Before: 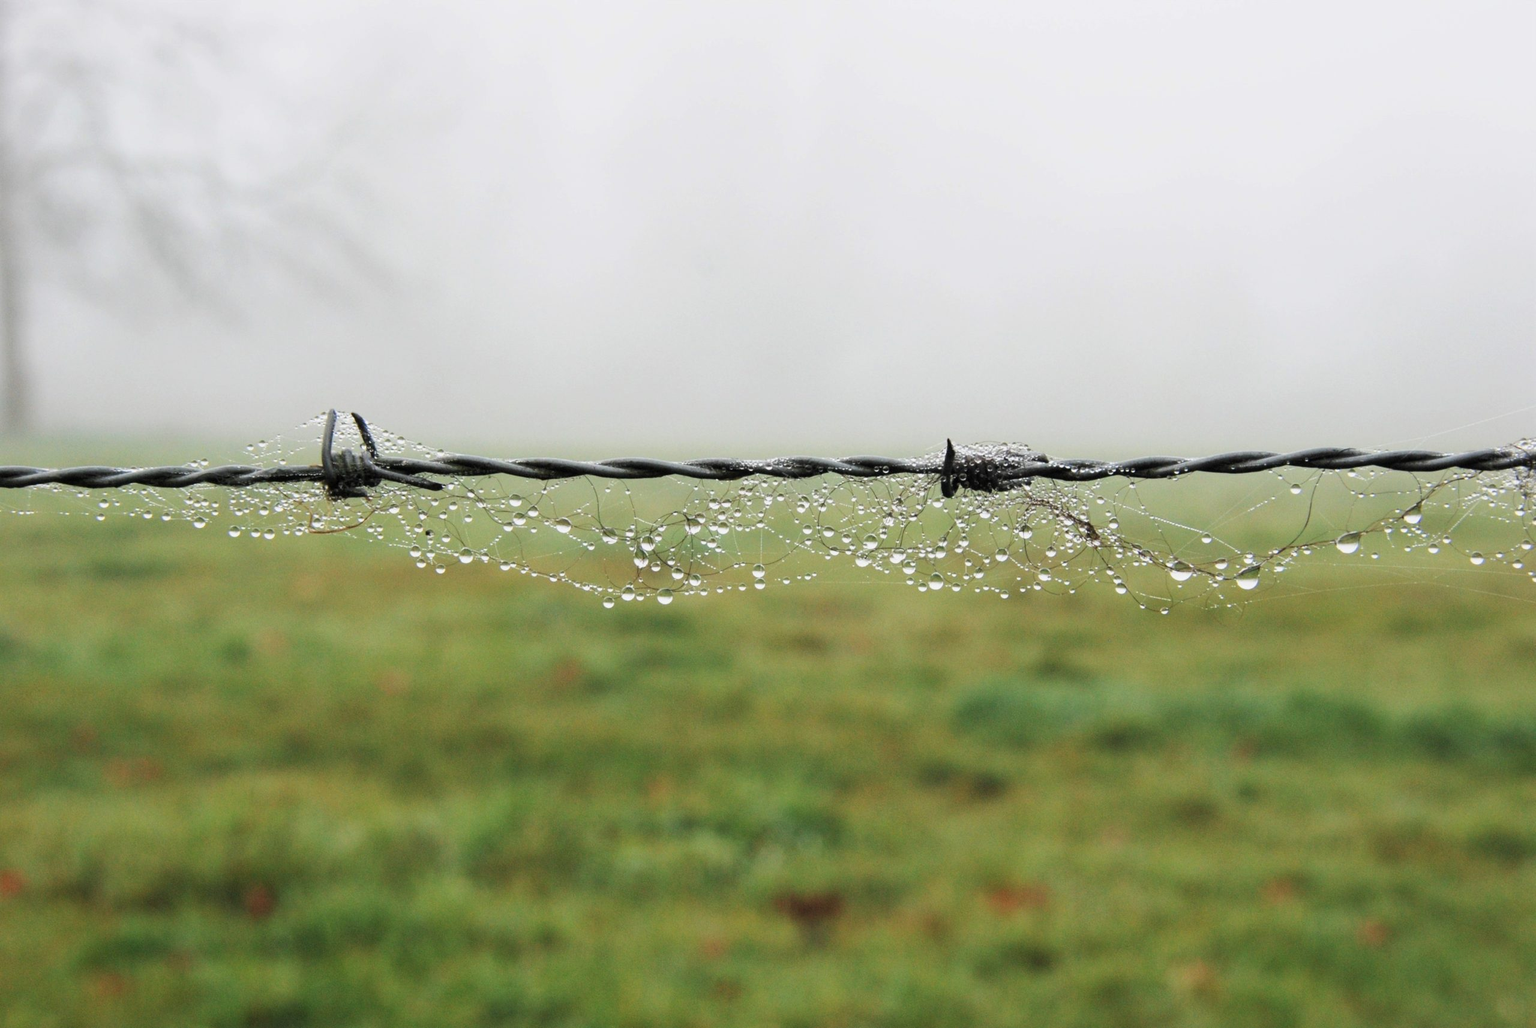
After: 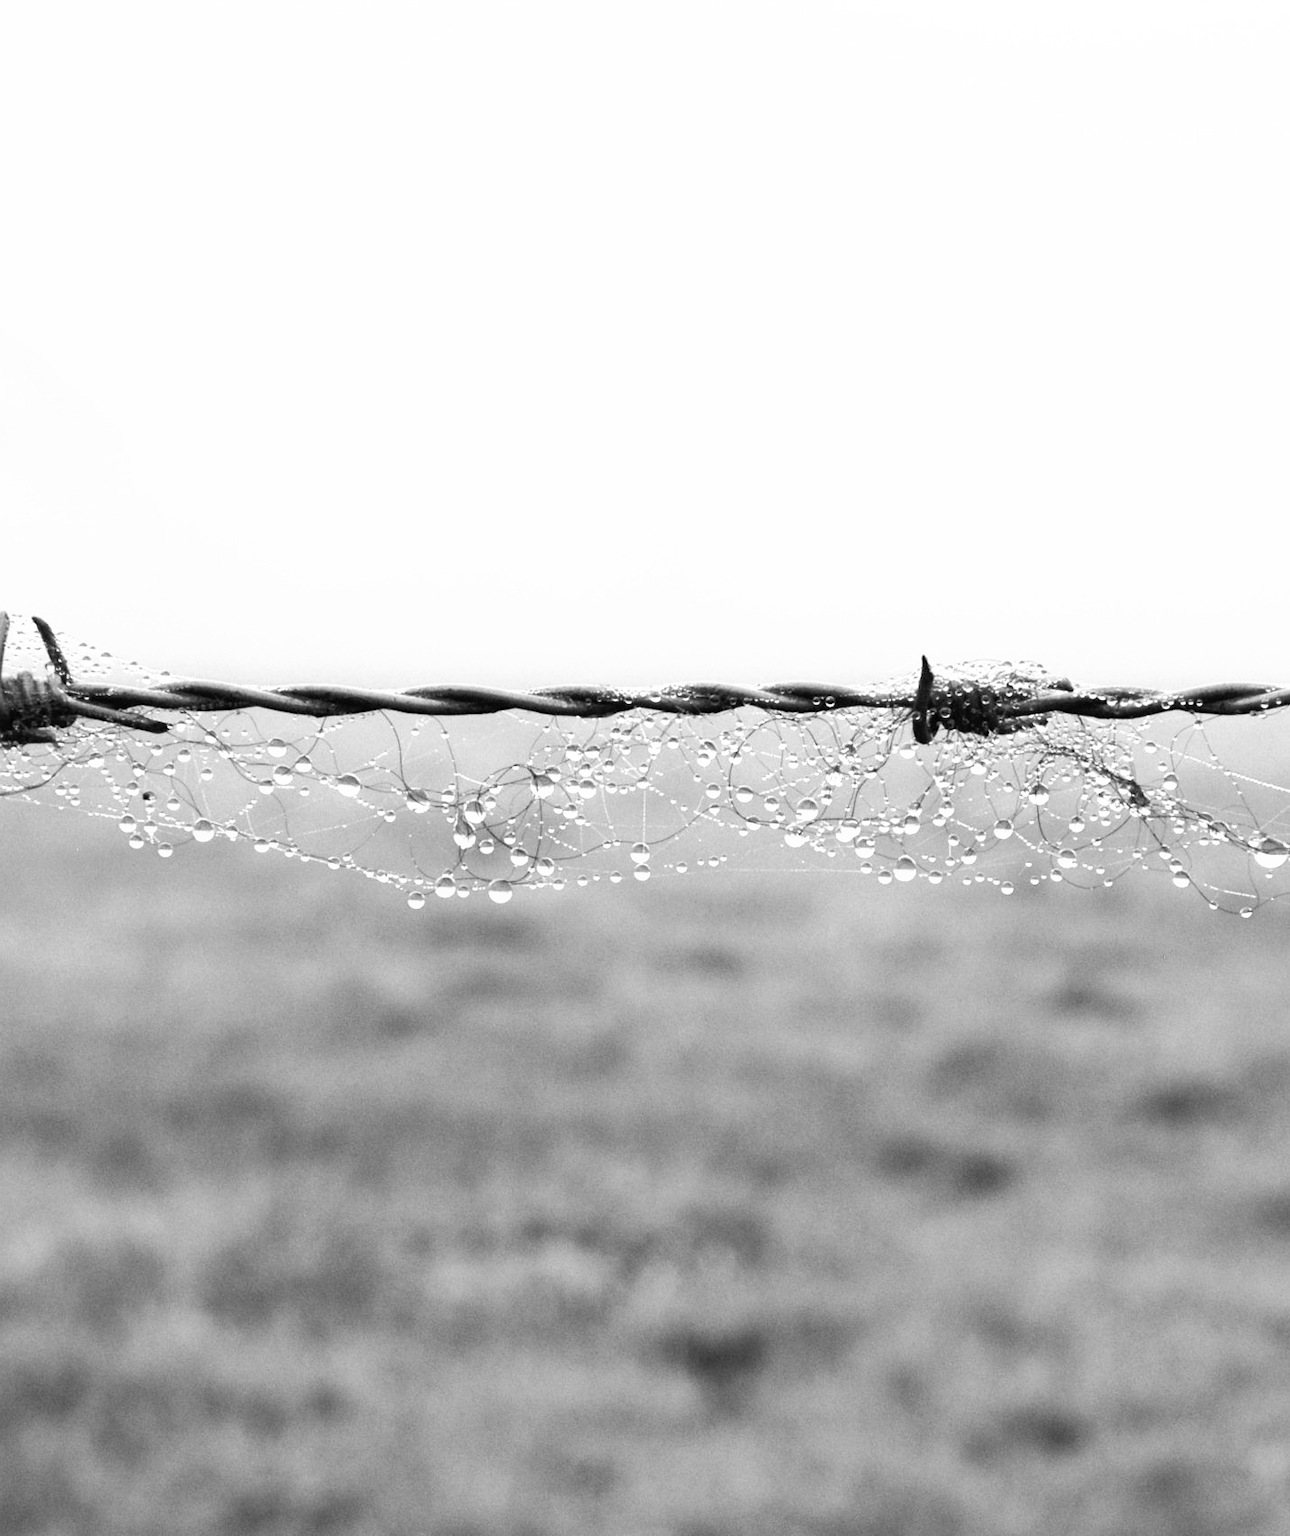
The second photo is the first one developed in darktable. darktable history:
color balance: lift [0.998, 0.998, 1.001, 1.002], gamma [0.995, 1.025, 0.992, 0.975], gain [0.995, 1.02, 0.997, 0.98]
crop: left 21.496%, right 22.254%
tone curve: curves: ch0 [(0, 0) (0.003, 0.032) (0.011, 0.036) (0.025, 0.049) (0.044, 0.075) (0.069, 0.112) (0.1, 0.151) (0.136, 0.197) (0.177, 0.241) (0.224, 0.295) (0.277, 0.355) (0.335, 0.429) (0.399, 0.512) (0.468, 0.607) (0.543, 0.702) (0.623, 0.796) (0.709, 0.903) (0.801, 0.987) (0.898, 0.997) (1, 1)], preserve colors none
monochrome: on, module defaults
